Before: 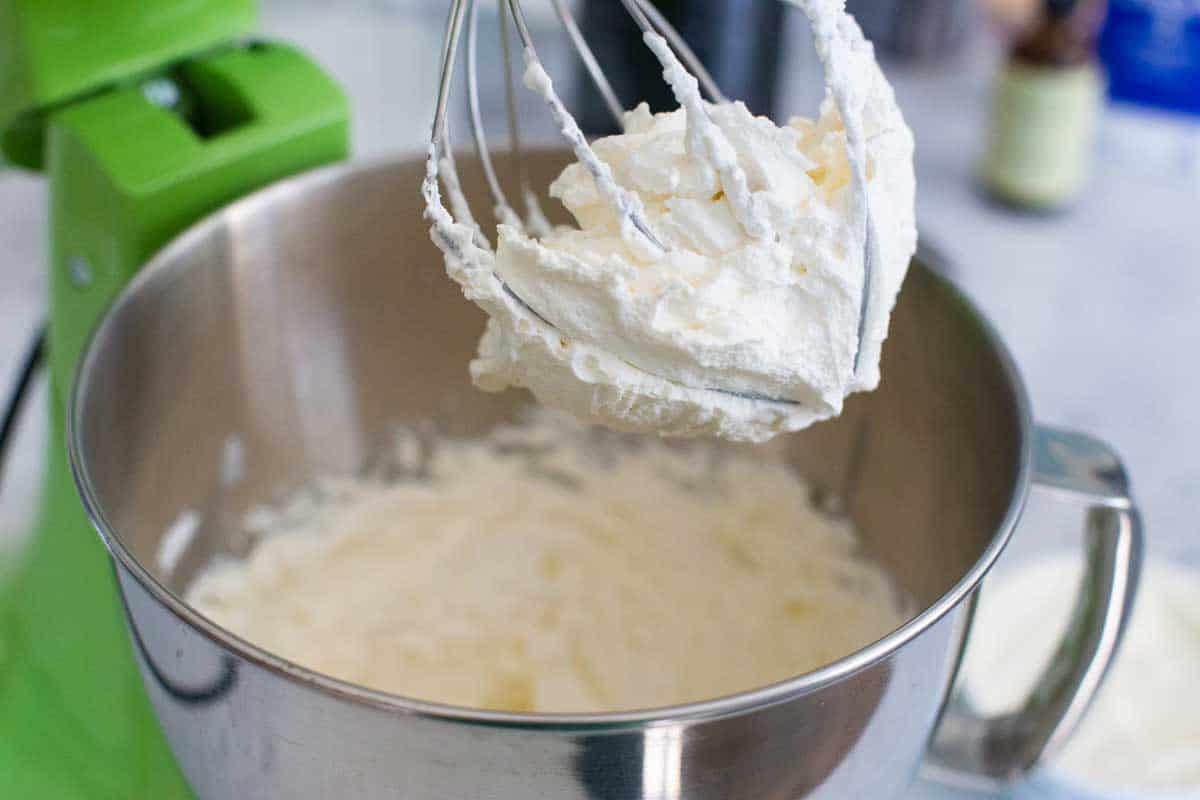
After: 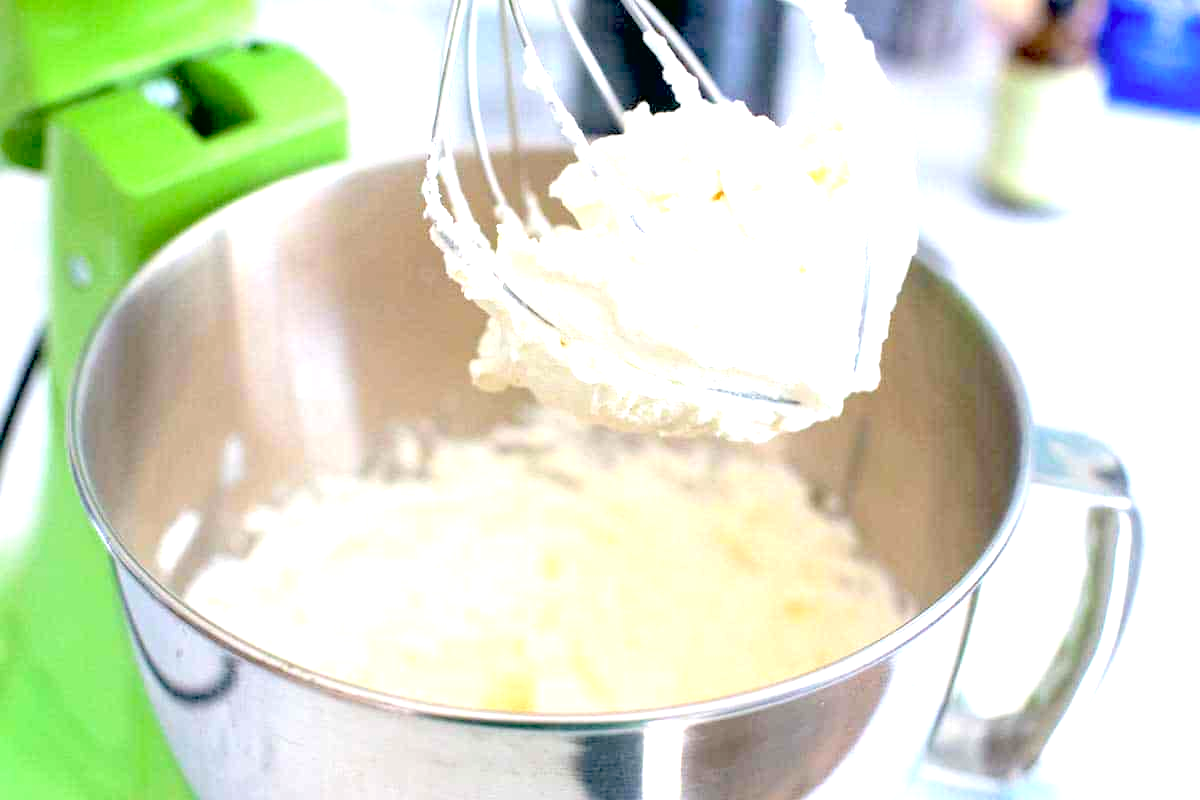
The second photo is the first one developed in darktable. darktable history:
contrast brightness saturation: brightness 0.15
exposure: black level correction 0.009, exposure 1.425 EV, compensate highlight preservation false
